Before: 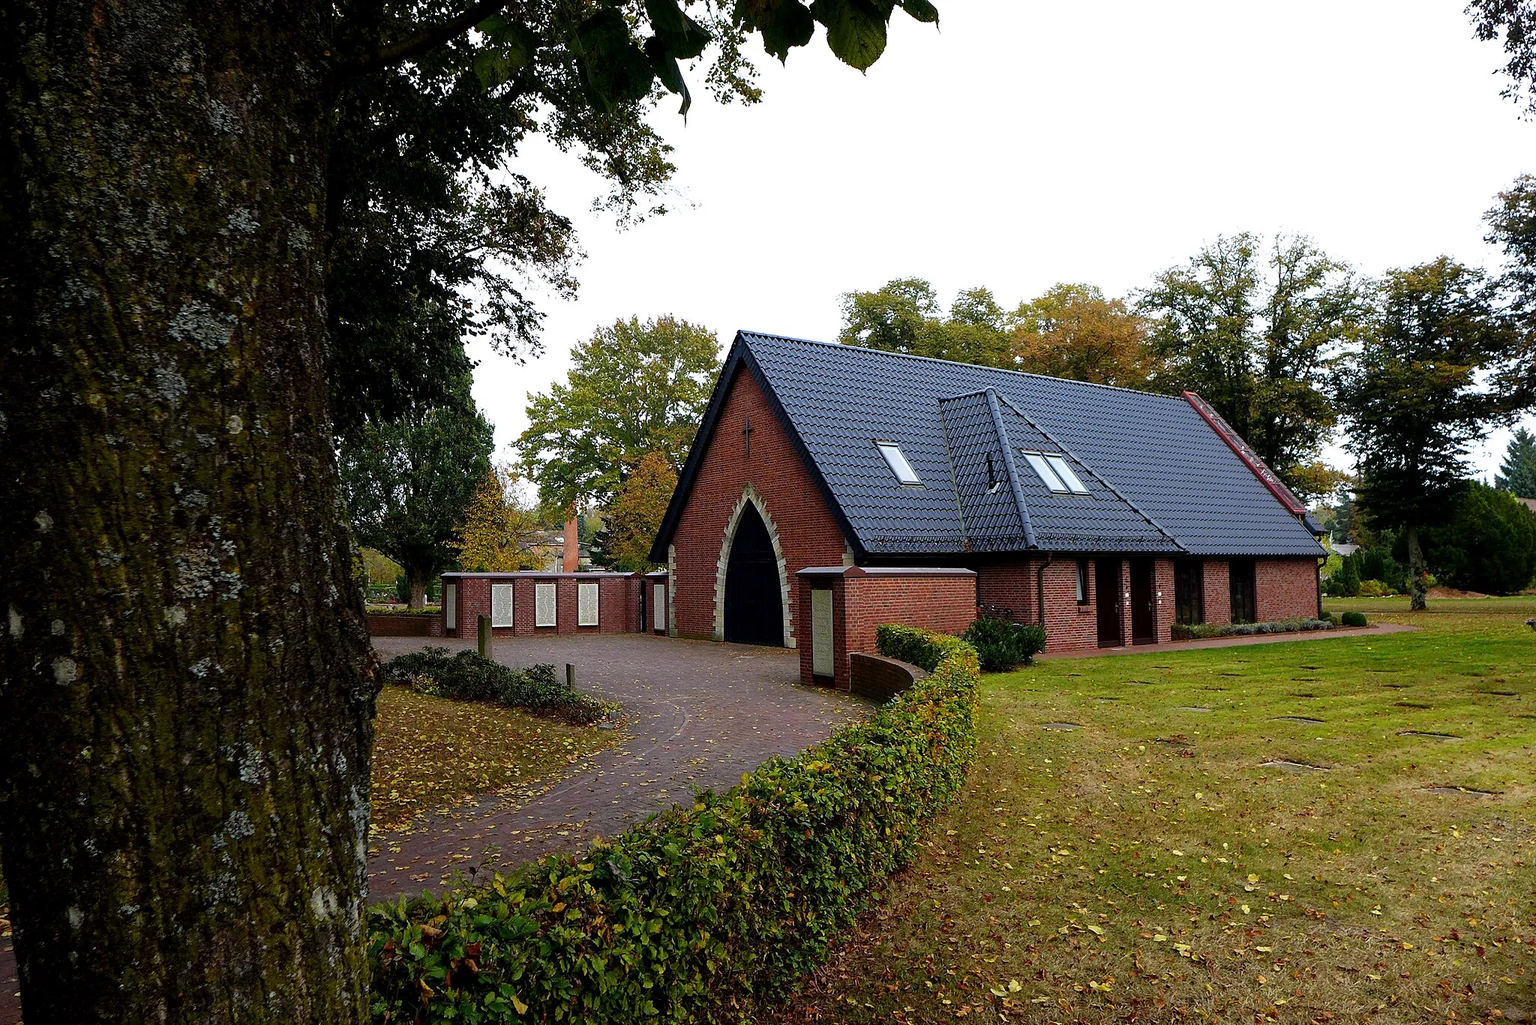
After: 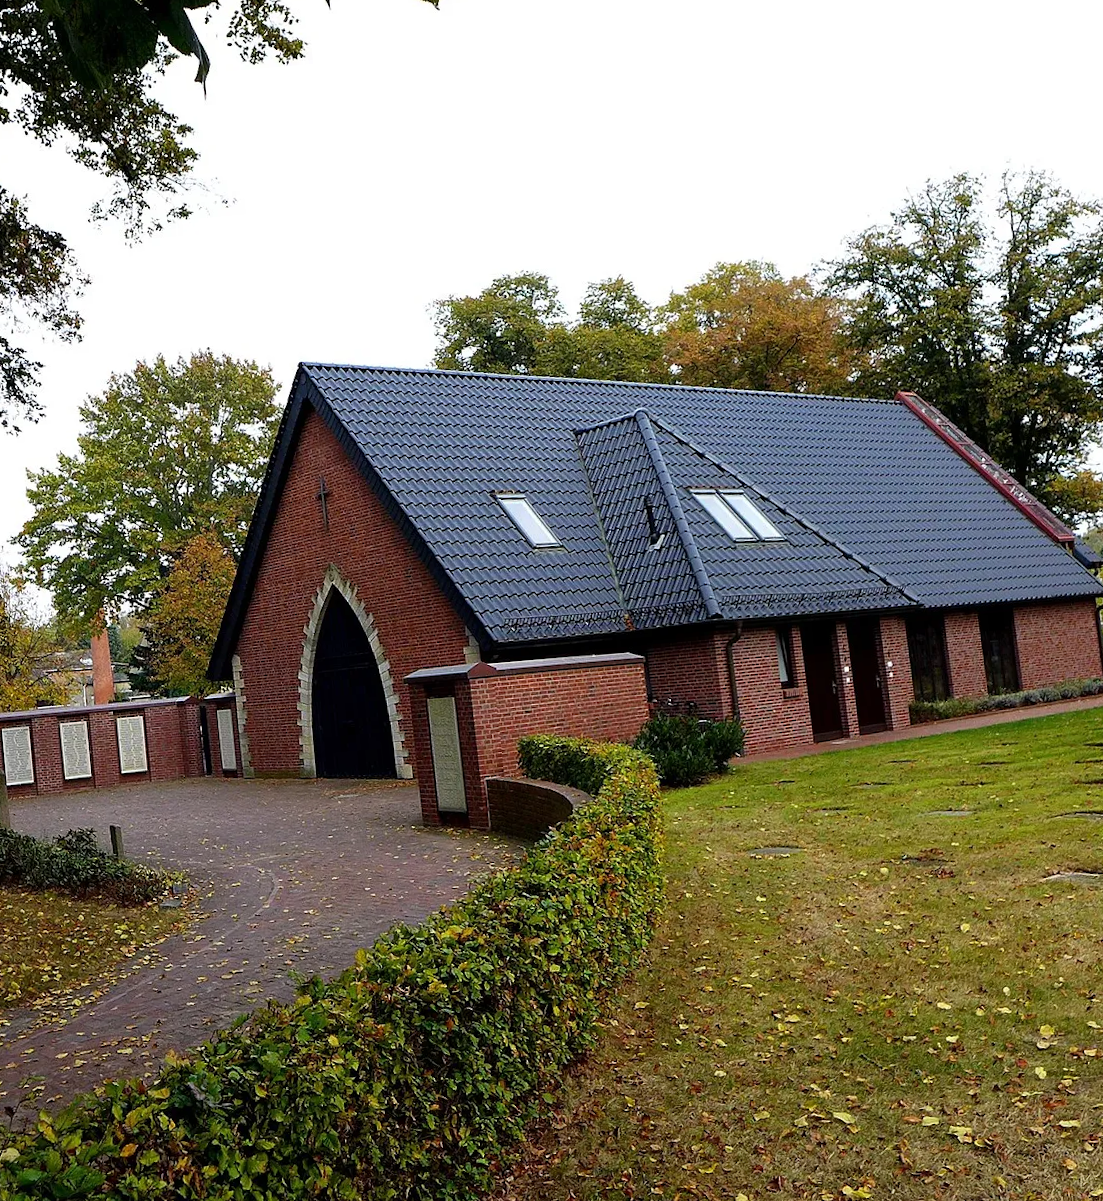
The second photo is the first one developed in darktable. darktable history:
crop: left 31.458%, top 0%, right 11.876%
rotate and perspective: rotation -5°, crop left 0.05, crop right 0.952, crop top 0.11, crop bottom 0.89
